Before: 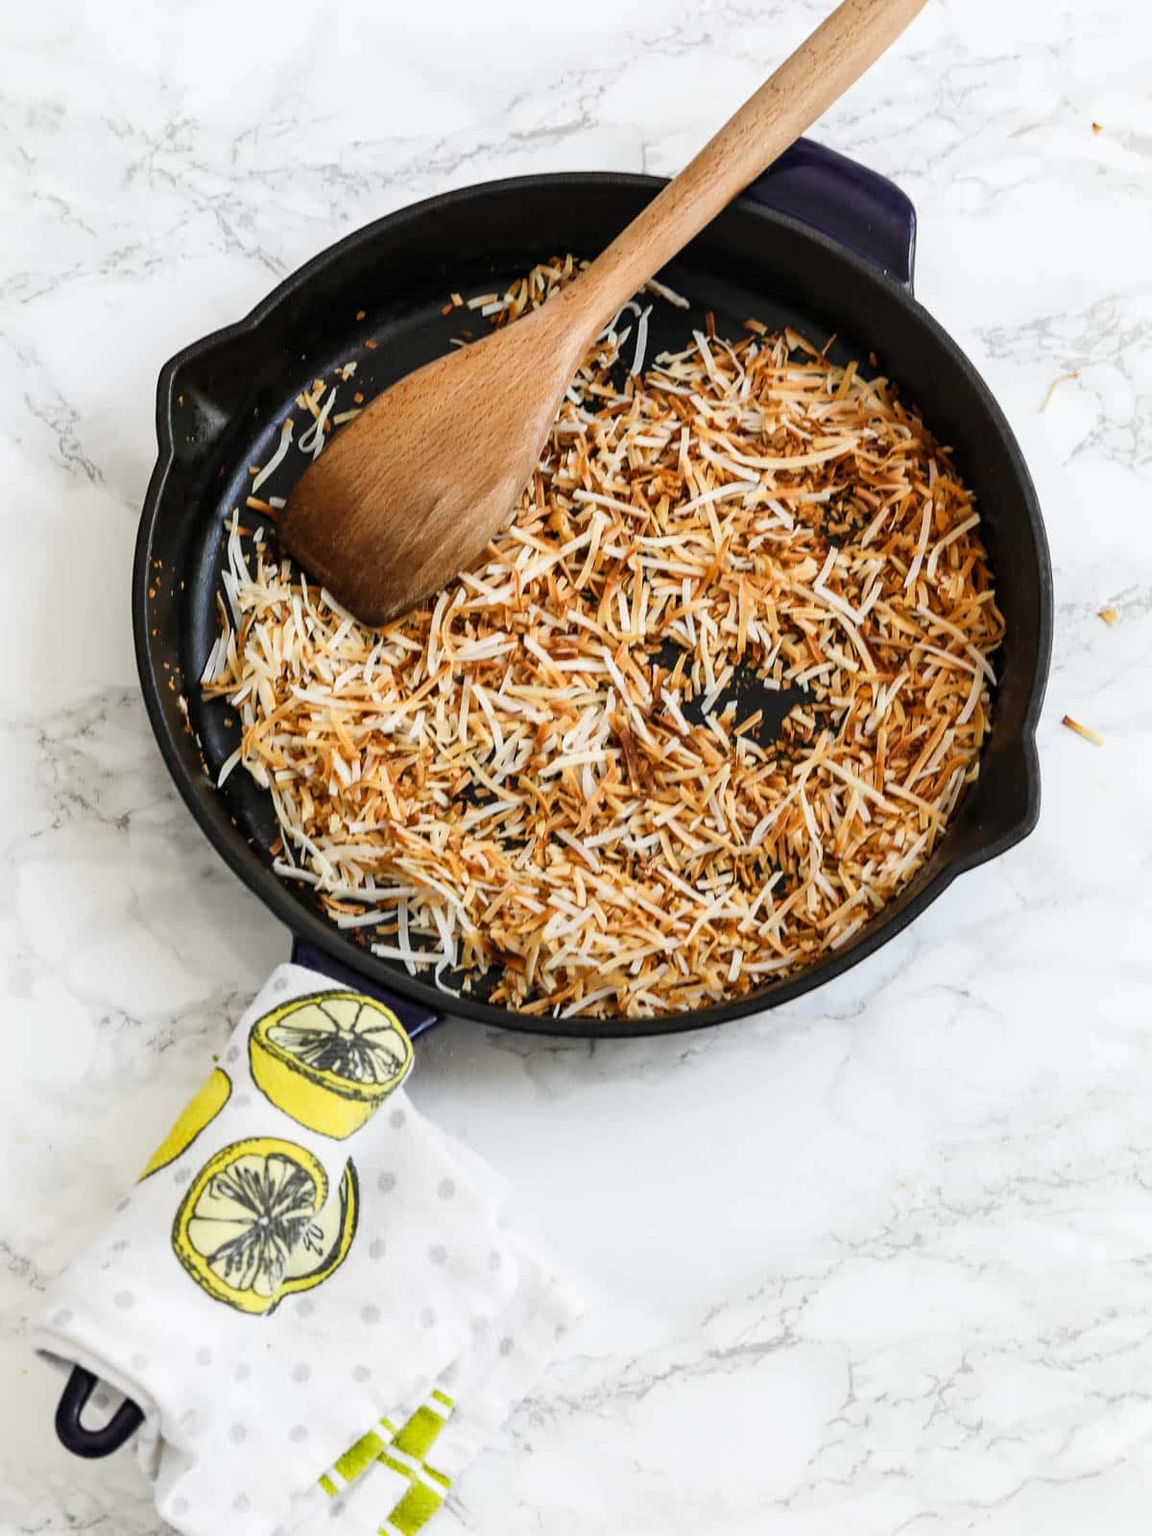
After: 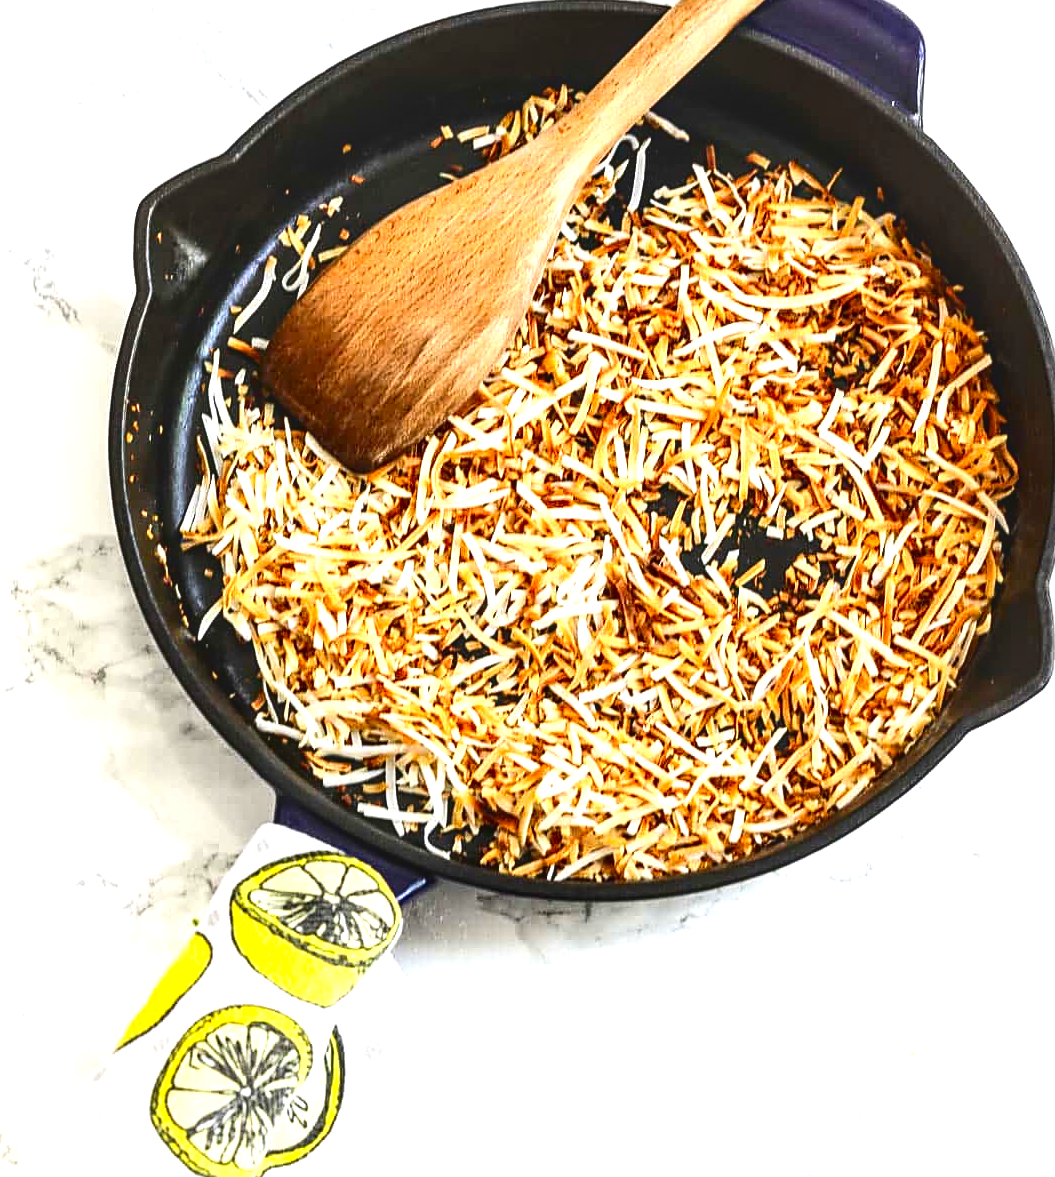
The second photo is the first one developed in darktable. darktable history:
local contrast: on, module defaults
sharpen: on, module defaults
contrast brightness saturation: contrast 0.19, brightness -0.11, saturation 0.21
crop and rotate: left 2.425%, top 11.305%, right 9.6%, bottom 15.08%
exposure: black level correction 0, exposure 1 EV, compensate exposure bias true, compensate highlight preservation false
